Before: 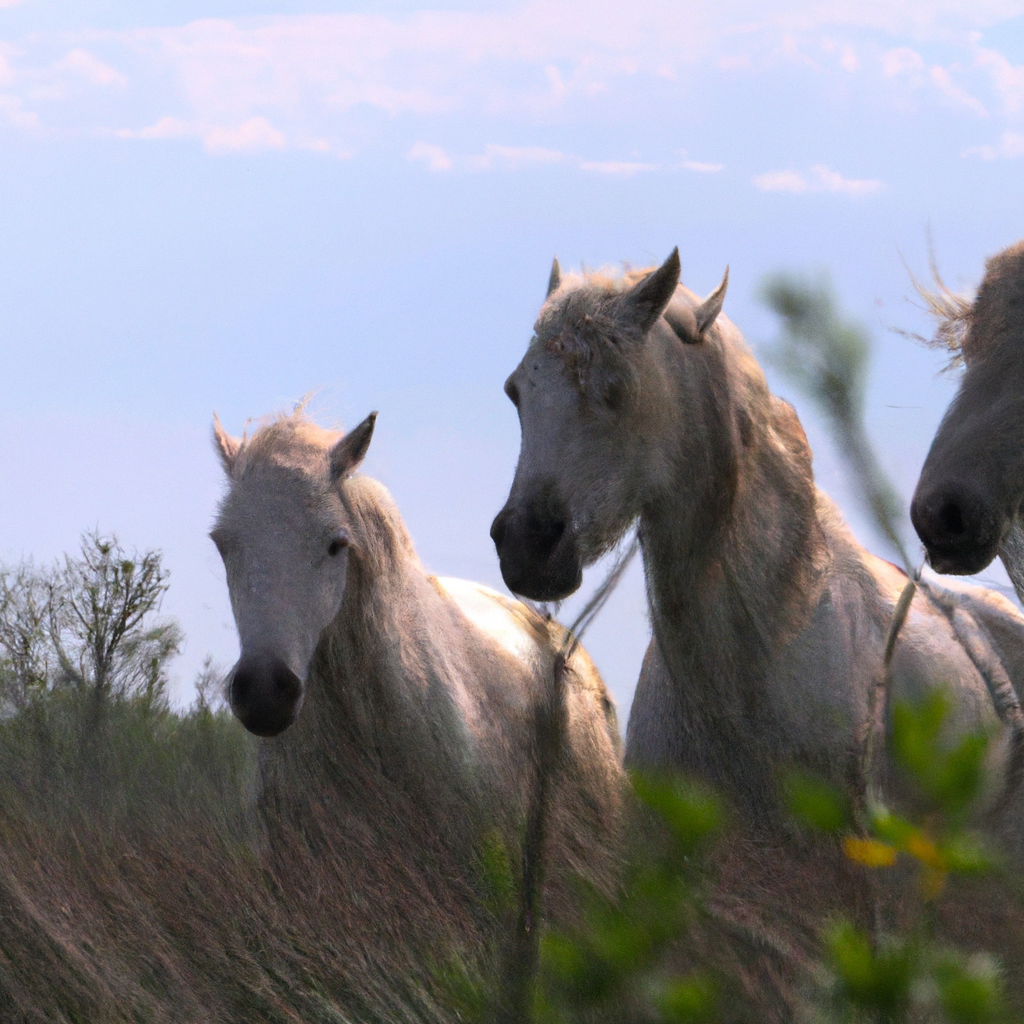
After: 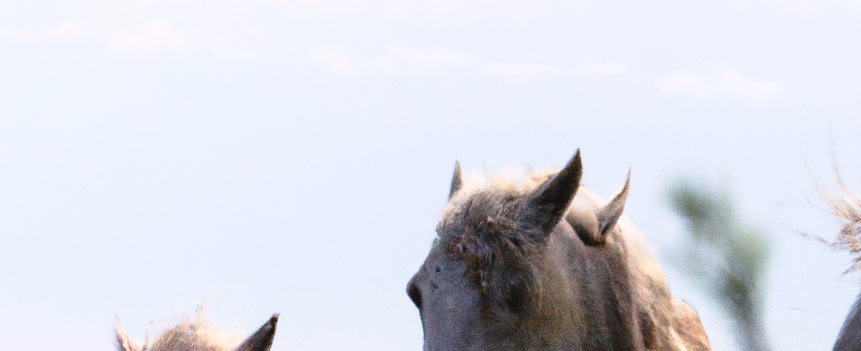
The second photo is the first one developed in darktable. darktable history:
exposure: compensate highlight preservation false
base curve: curves: ch0 [(0, 0) (0.028, 0.03) (0.121, 0.232) (0.46, 0.748) (0.859, 0.968) (1, 1)], preserve colors none
crop and rotate: left 9.64%, top 9.633%, right 6.208%, bottom 56.055%
contrast brightness saturation: brightness -0.089
